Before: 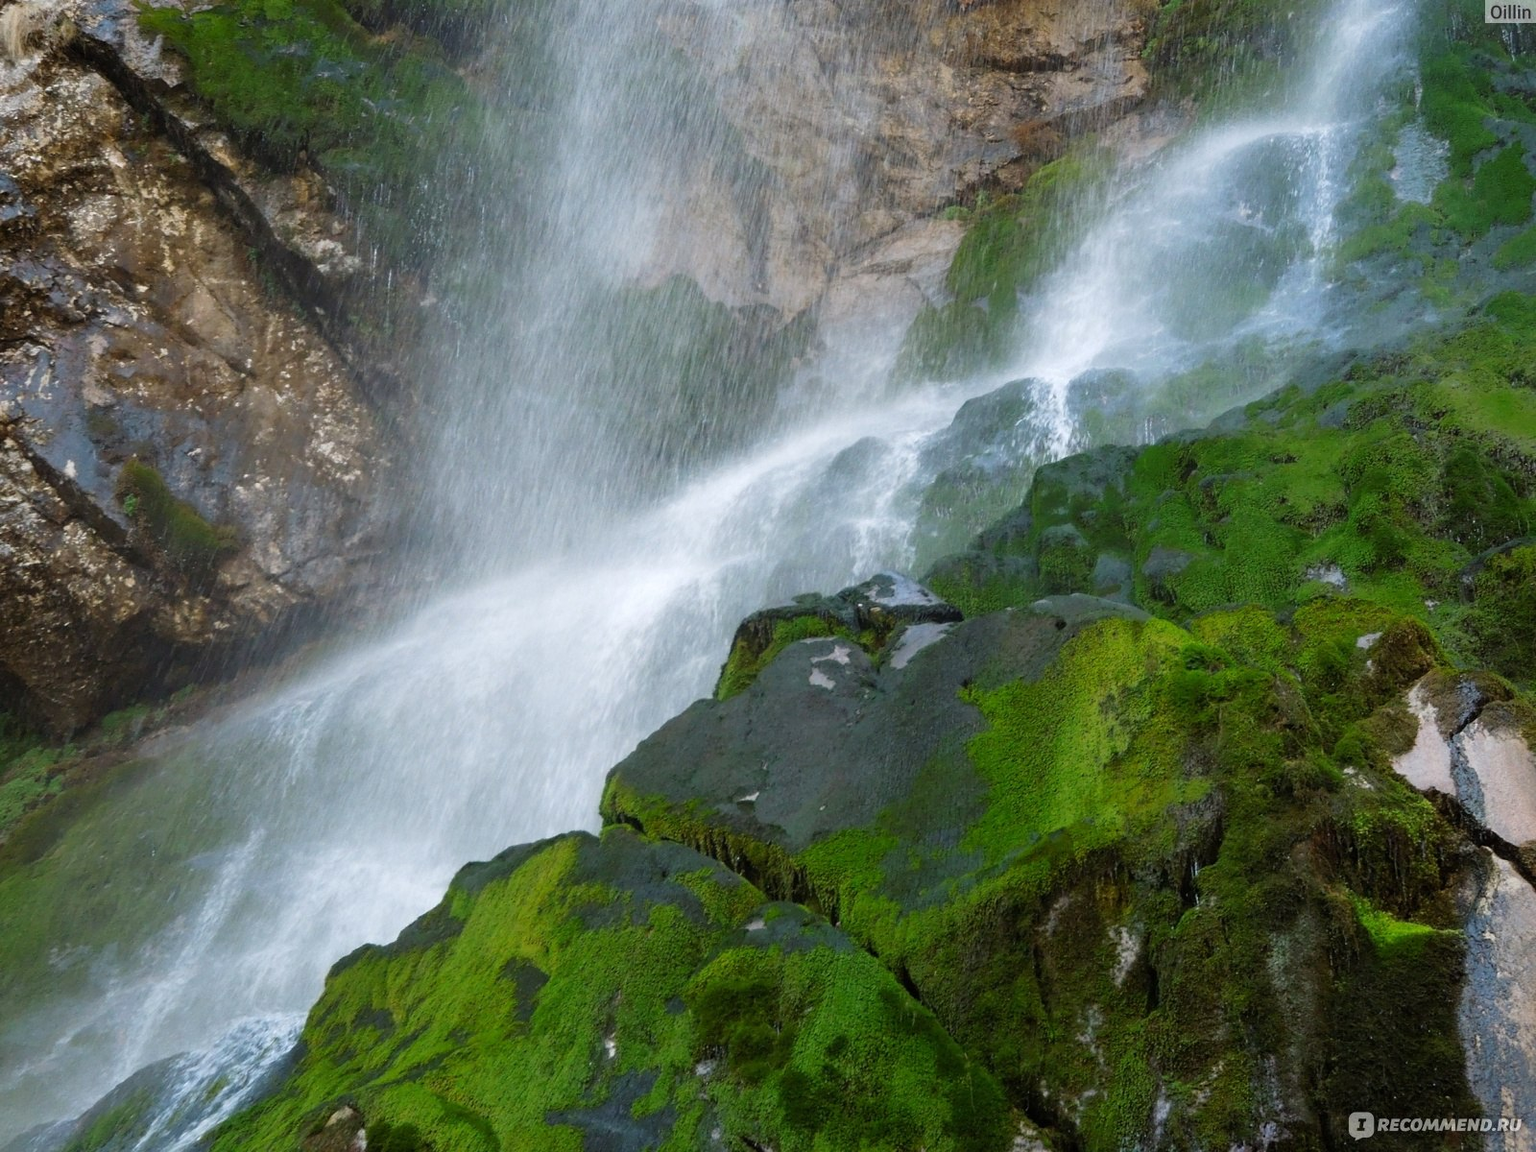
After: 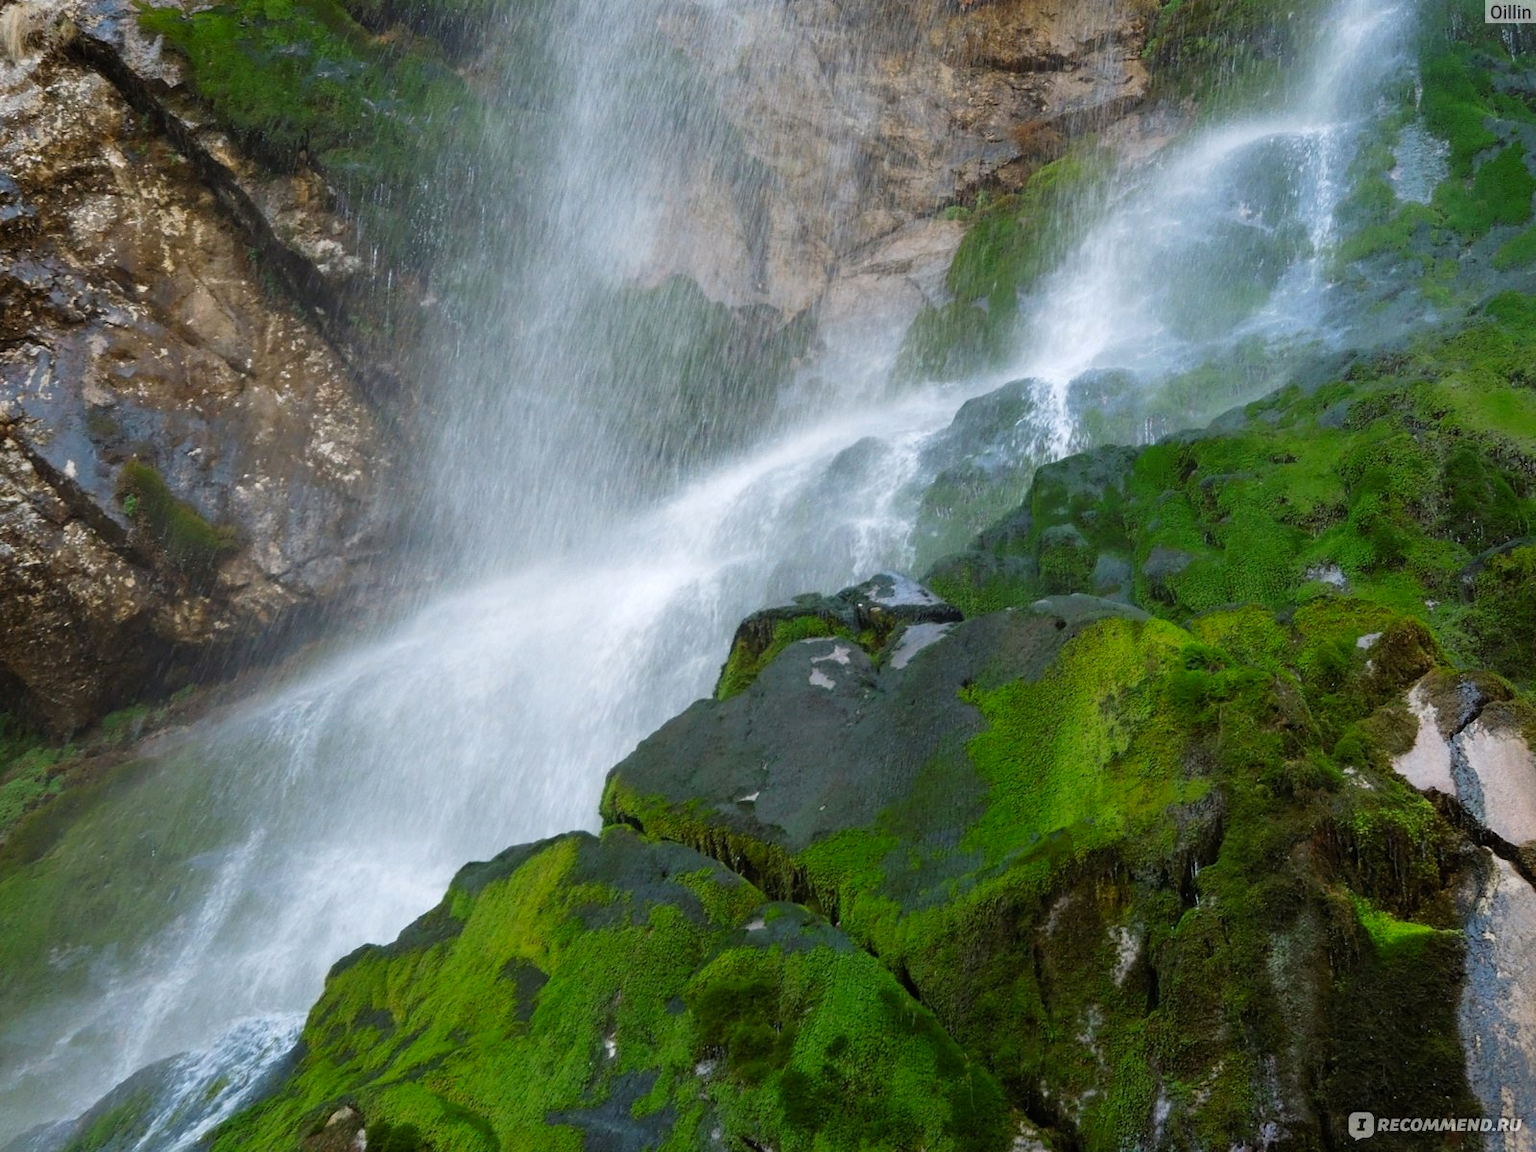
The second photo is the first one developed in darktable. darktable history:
contrast brightness saturation: contrast 0.043, saturation 0.067
